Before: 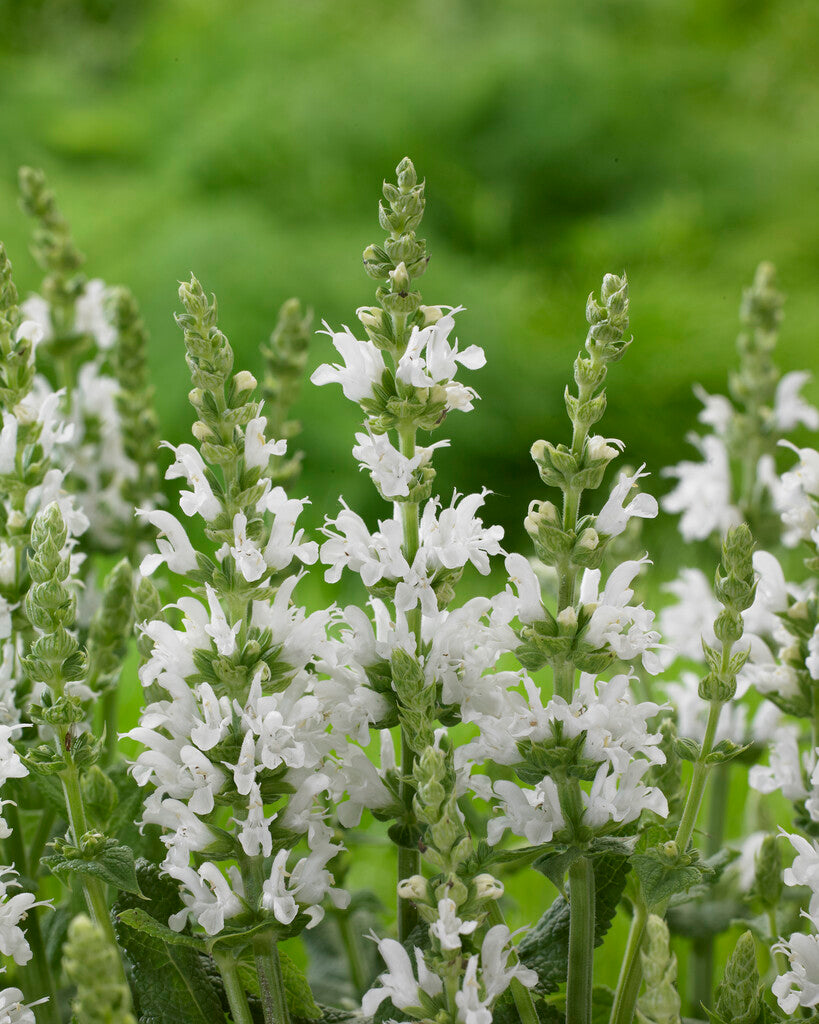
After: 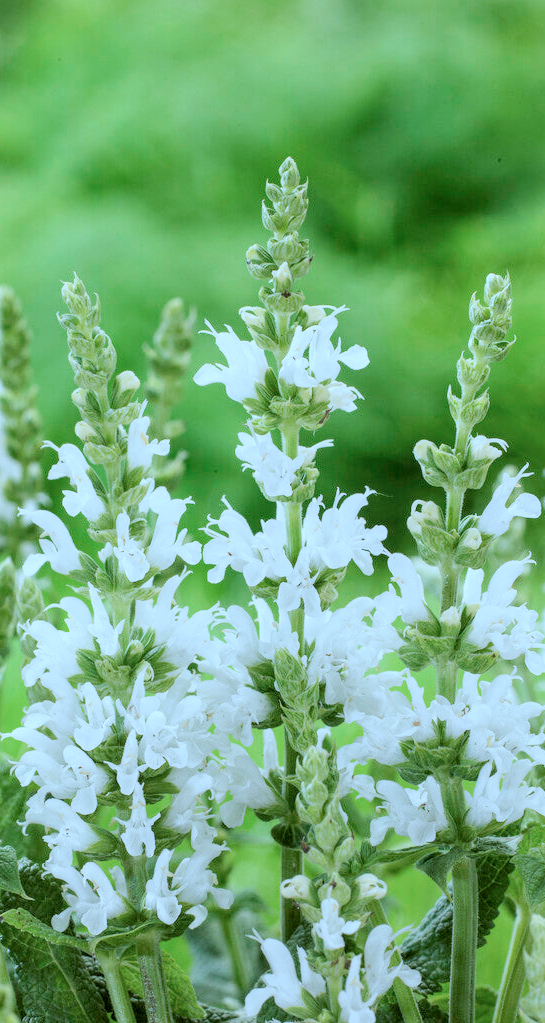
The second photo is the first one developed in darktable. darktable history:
color correction: highlights a* -9.89, highlights b* -21.68
exposure: black level correction 0, exposure 1.1 EV, compensate highlight preservation false
filmic rgb: black relative exposure -7.13 EV, white relative exposure 5.36 EV, threshold 3 EV, hardness 3.02, enable highlight reconstruction true
crop and rotate: left 14.328%, right 19.034%
local contrast: on, module defaults
